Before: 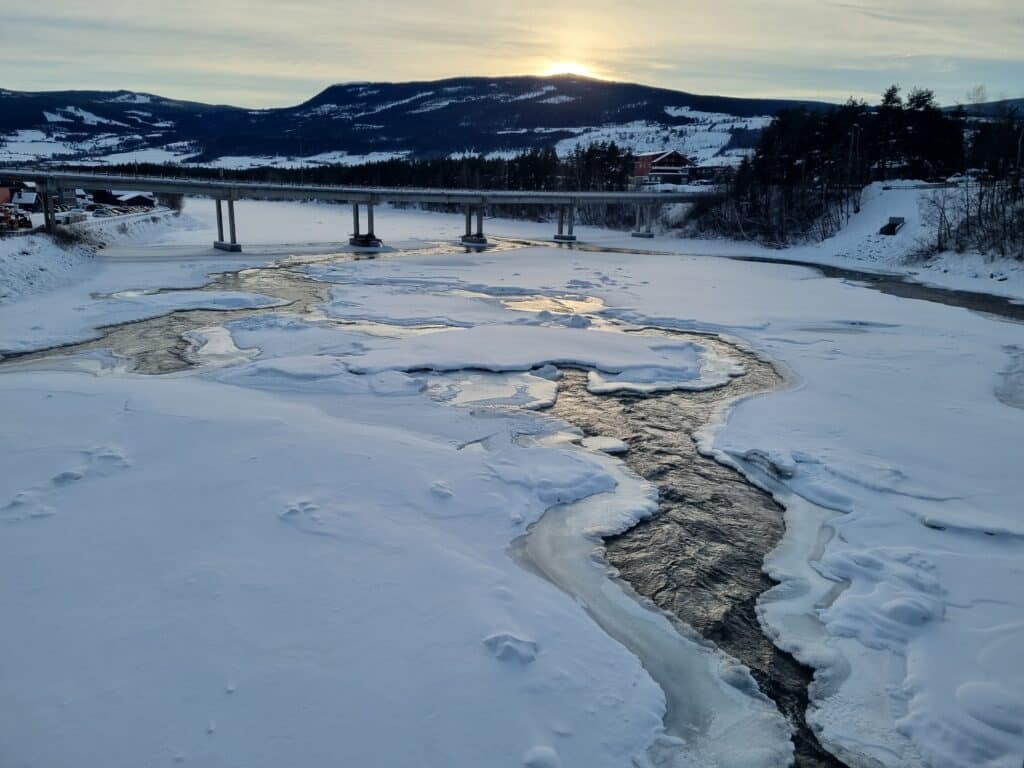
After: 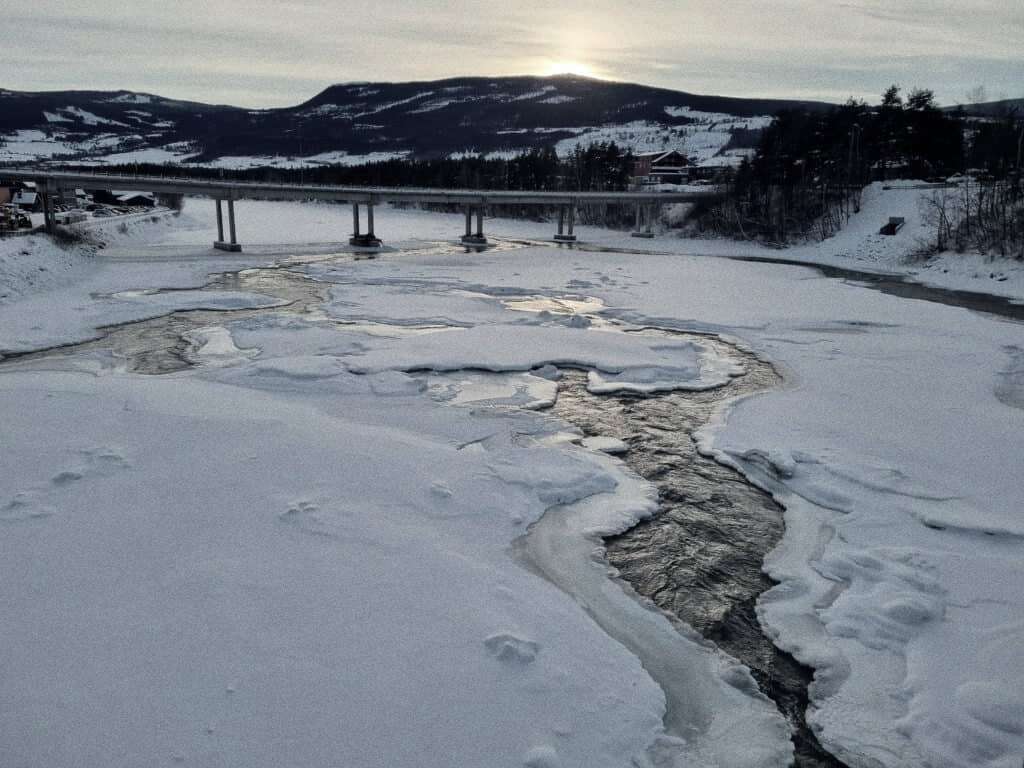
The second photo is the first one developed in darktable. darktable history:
grain: coarseness 0.09 ISO
exposure: compensate exposure bias true, compensate highlight preservation false
color correction: saturation 0.5
